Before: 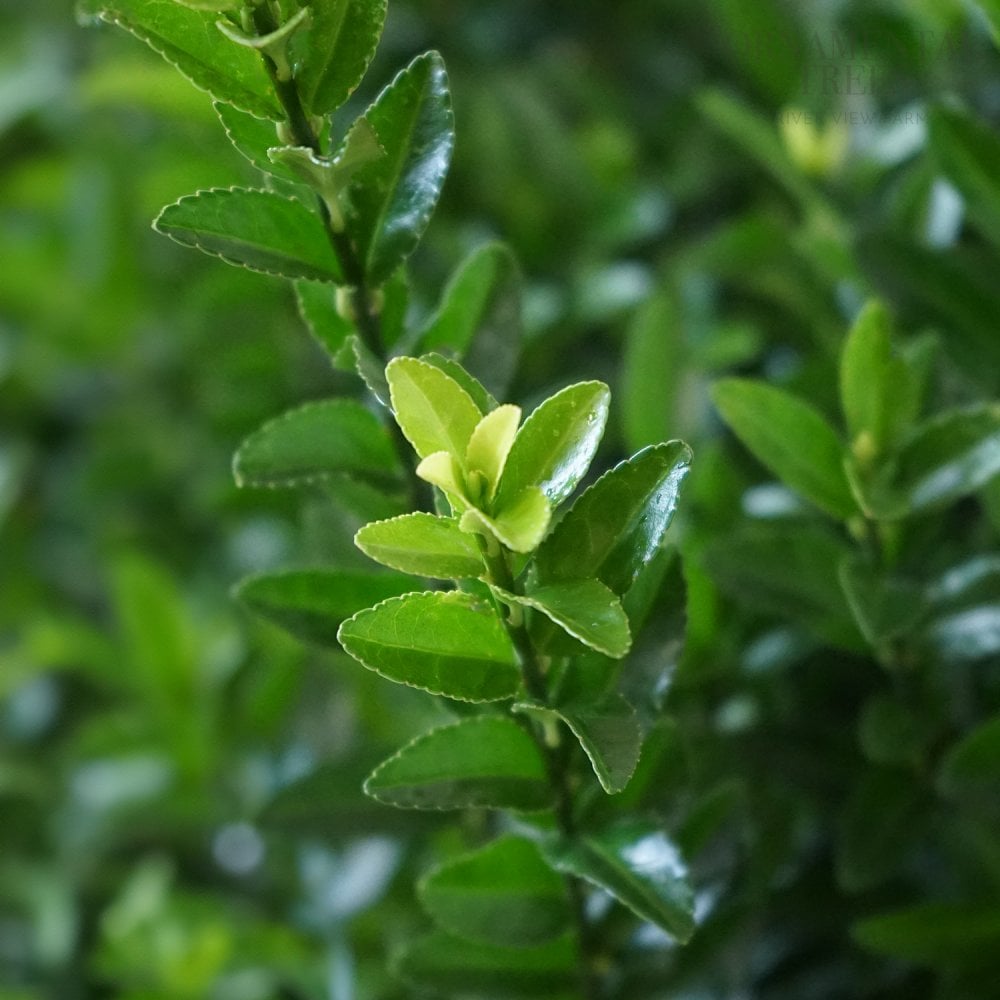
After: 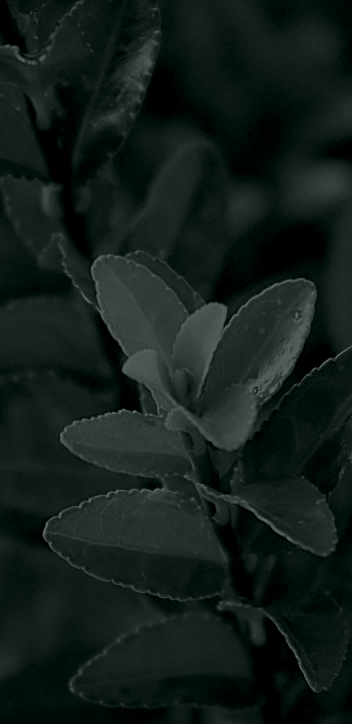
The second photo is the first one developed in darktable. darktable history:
sharpen: on, module defaults
rotate and perspective: automatic cropping original format, crop left 0, crop top 0
color balance rgb: perceptual saturation grading › global saturation 20%, global vibrance 20%
crop and rotate: left 29.476%, top 10.214%, right 35.32%, bottom 17.333%
colorize: hue 90°, saturation 19%, lightness 1.59%, version 1
